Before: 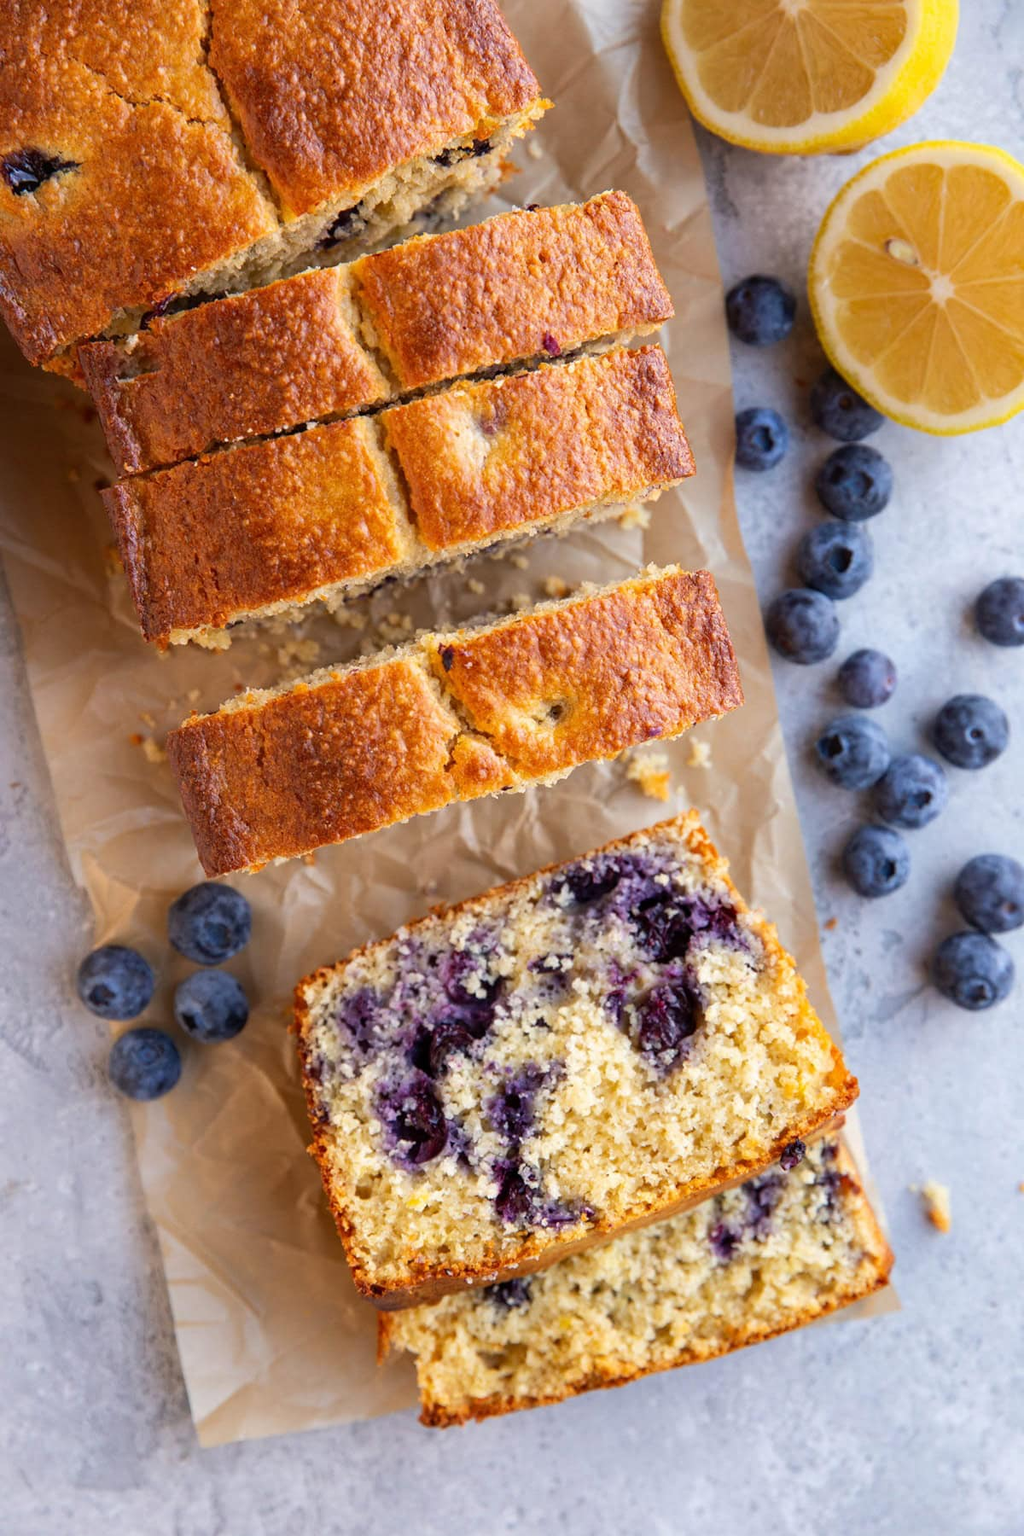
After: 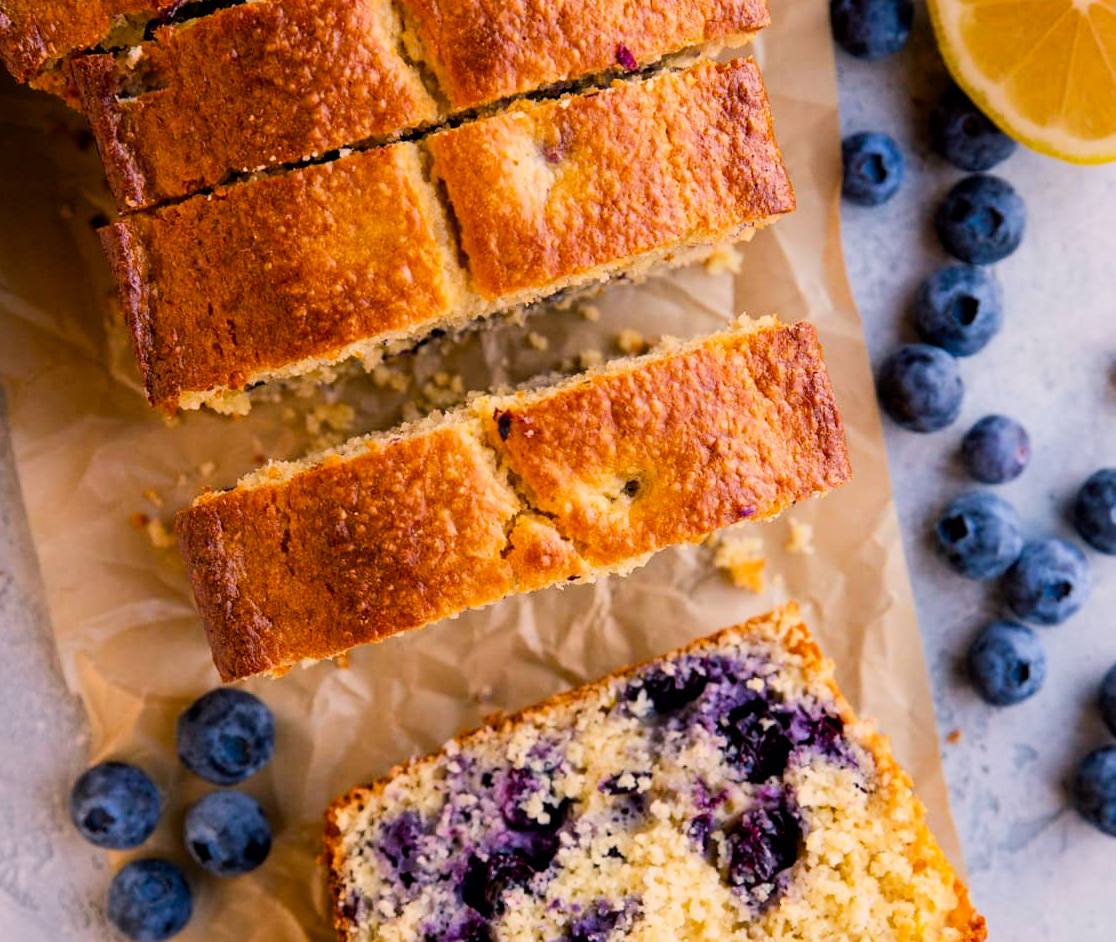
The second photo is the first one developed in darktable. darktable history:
filmic rgb: black relative exposure -7.48 EV, white relative exposure 4.83 EV, hardness 3.4, color science v6 (2022)
color balance rgb: shadows lift › chroma 2%, shadows lift › hue 185.64°, power › luminance 1.48%, highlights gain › chroma 3%, highlights gain › hue 54.51°, global offset › luminance -0.4%, perceptual saturation grading › highlights -18.47%, perceptual saturation grading › mid-tones 6.62%, perceptual saturation grading › shadows 28.22%, perceptual brilliance grading › highlights 15.68%, perceptual brilliance grading › shadows -14.29%, global vibrance 25.96%, contrast 6.45%
color contrast: green-magenta contrast 1.1, blue-yellow contrast 1.1, unbound 0
crop: left 1.744%, top 19.225%, right 5.069%, bottom 28.357%
